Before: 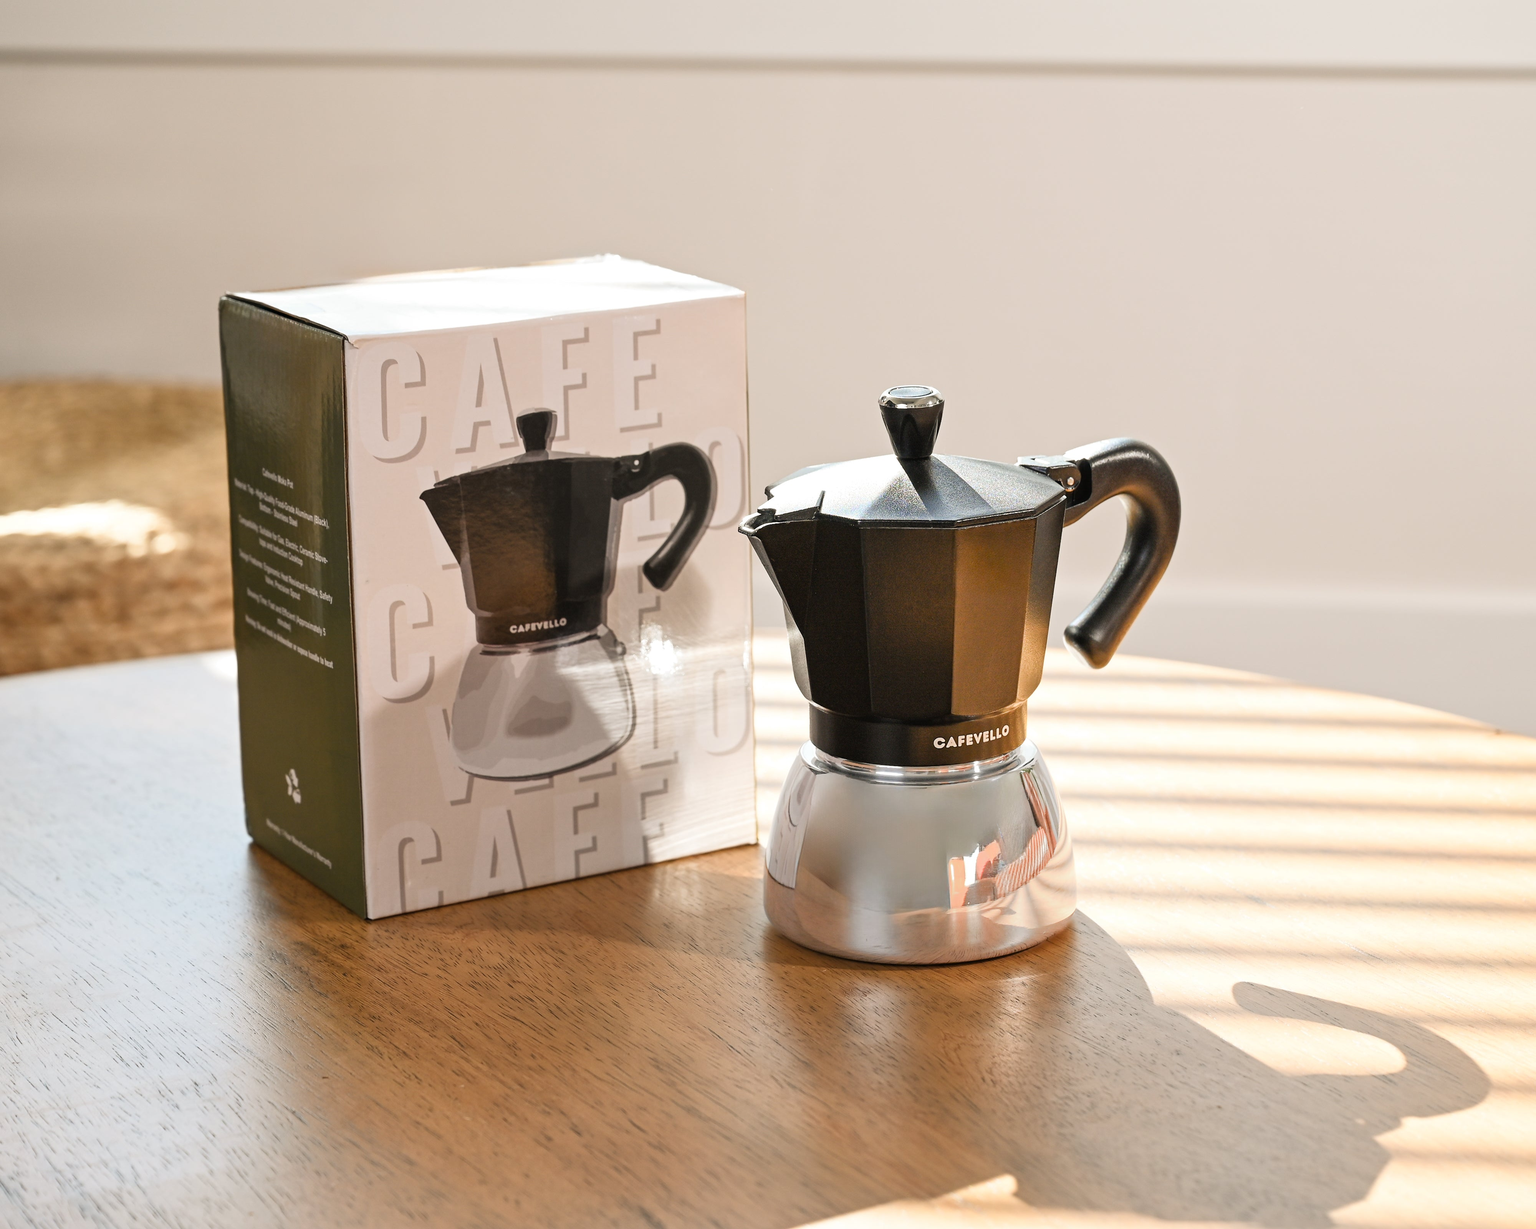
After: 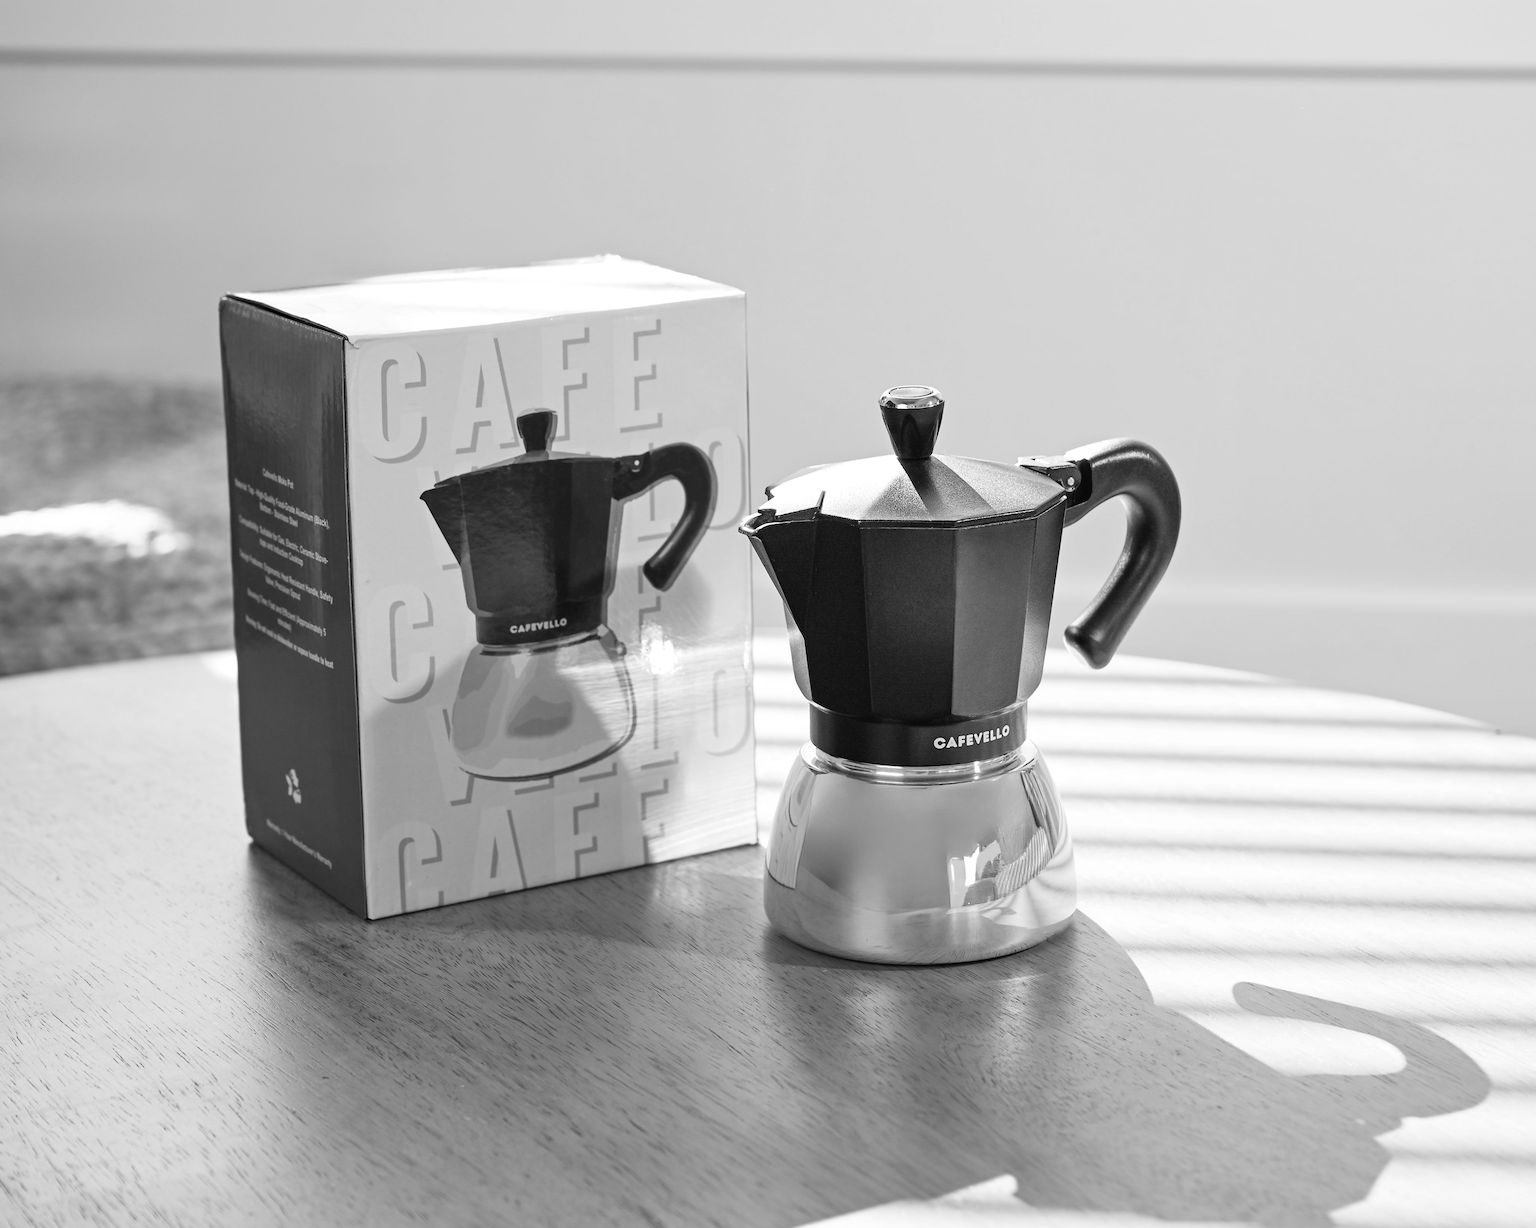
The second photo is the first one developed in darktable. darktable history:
monochrome: on, module defaults
color contrast: blue-yellow contrast 0.62
